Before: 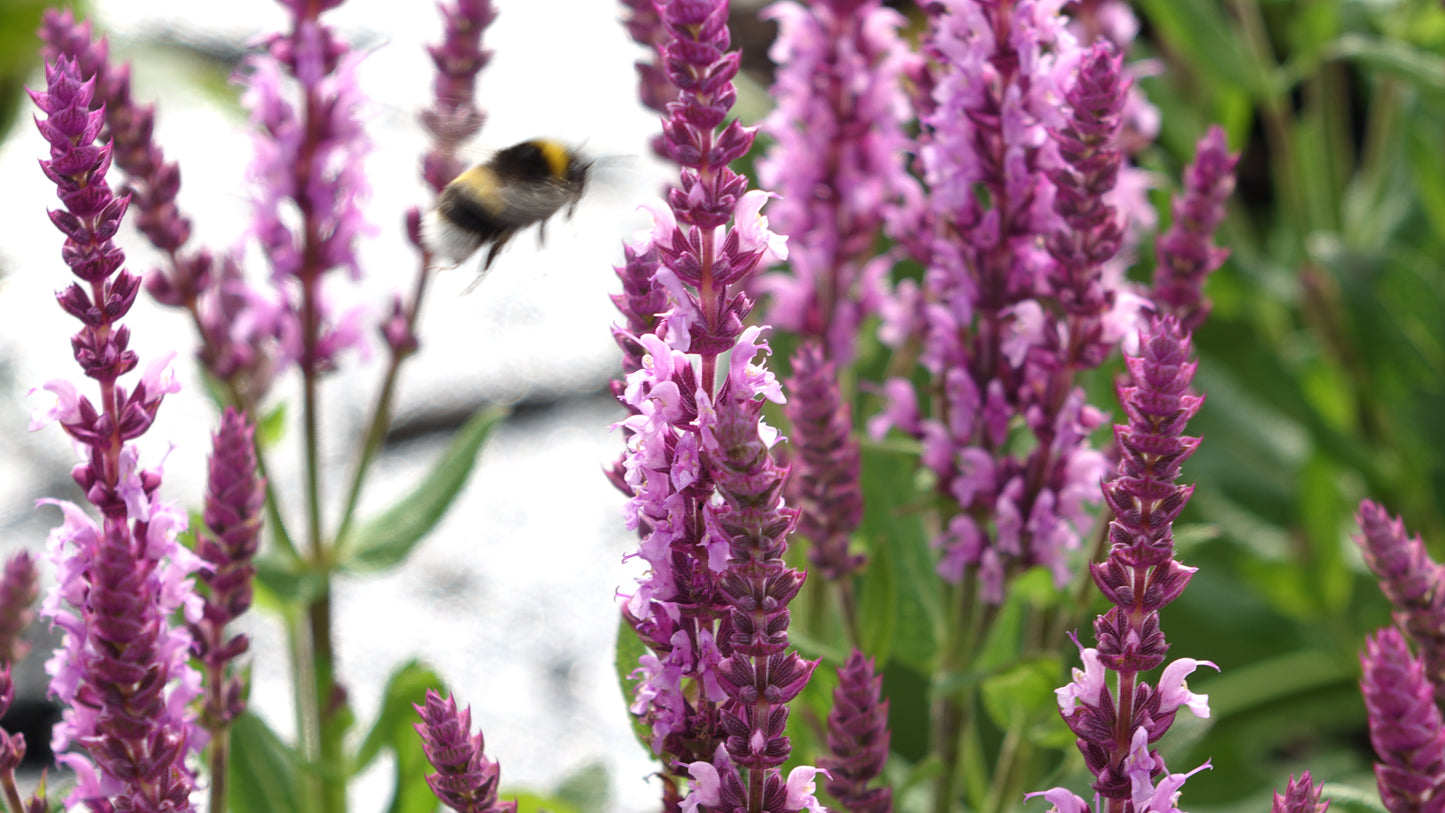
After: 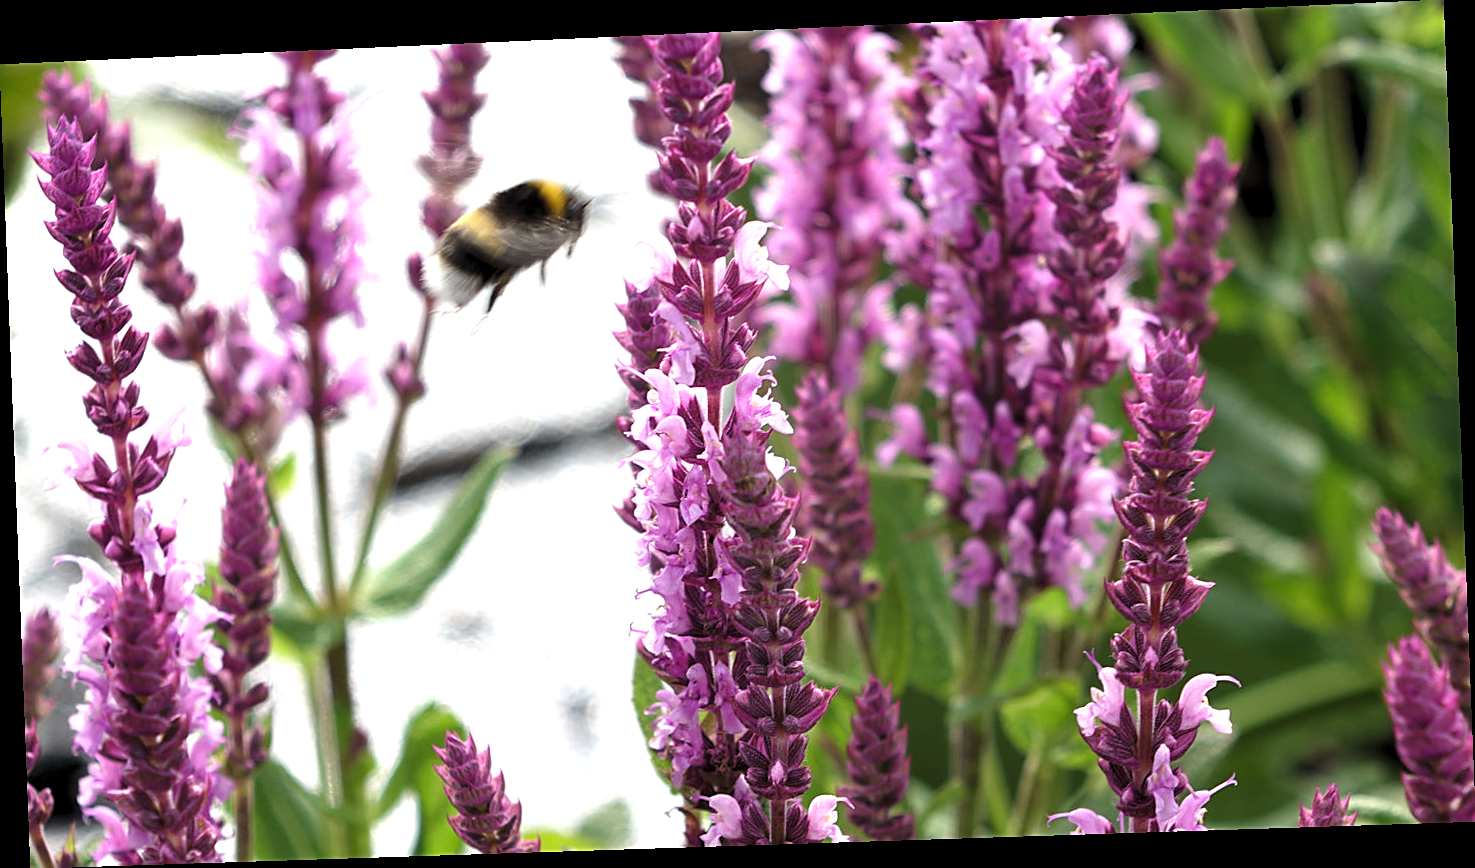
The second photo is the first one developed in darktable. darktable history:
rotate and perspective: rotation -2.22°, lens shift (horizontal) -0.022, automatic cropping off
levels: levels [0.055, 0.477, 0.9]
sharpen: on, module defaults
